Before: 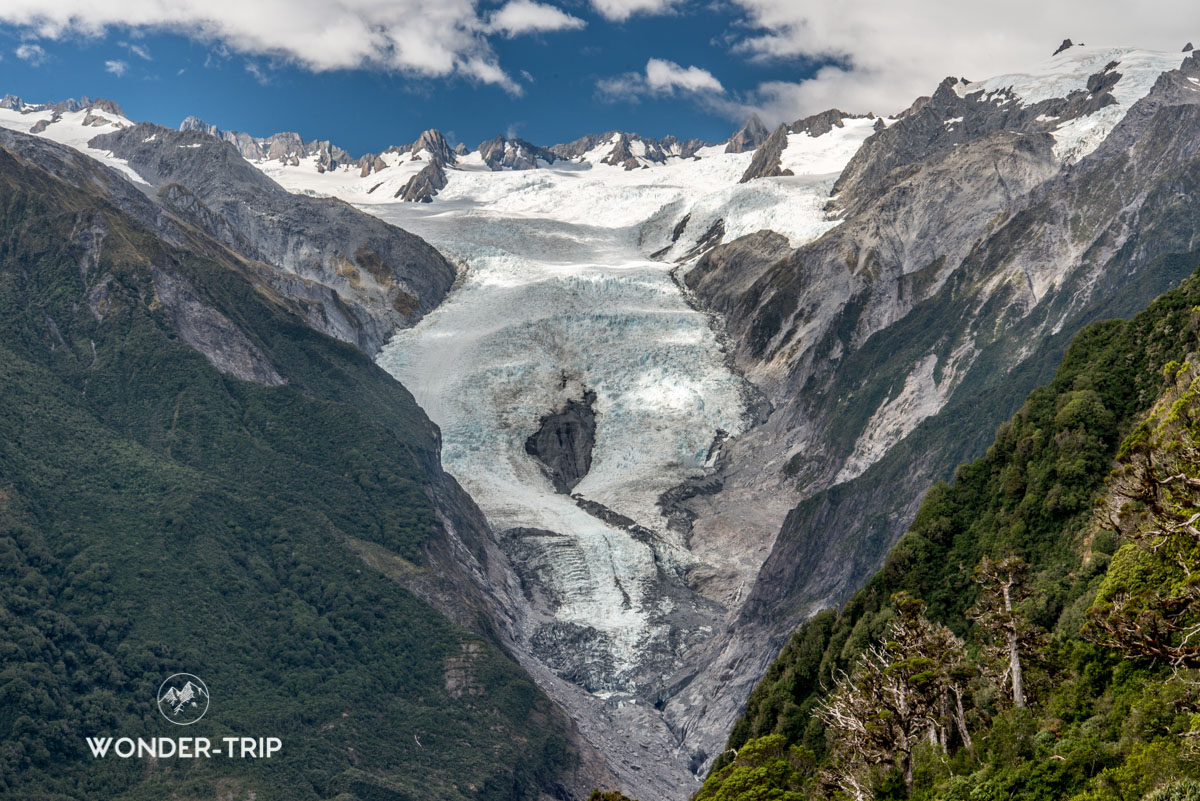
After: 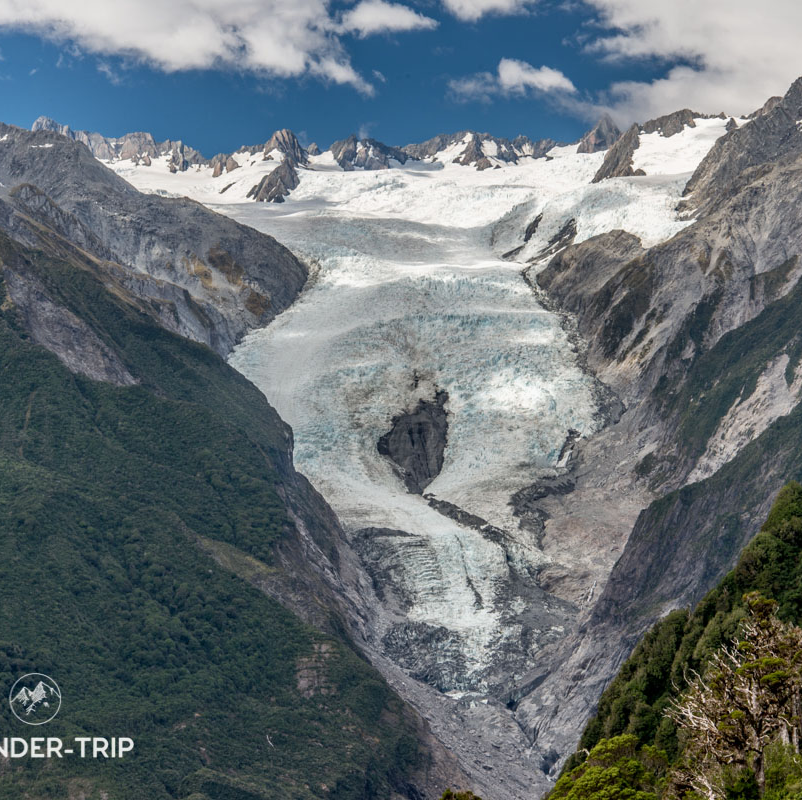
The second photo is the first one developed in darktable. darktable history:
tone equalizer: -7 EV 0.2 EV, -6 EV 0.13 EV, -5 EV 0.062 EV, -4 EV 0.033 EV, -2 EV -0.025 EV, -1 EV -0.066 EV, +0 EV -0.075 EV, edges refinement/feathering 500, mask exposure compensation -1.57 EV, preserve details no
crop and rotate: left 12.345%, right 20.762%
